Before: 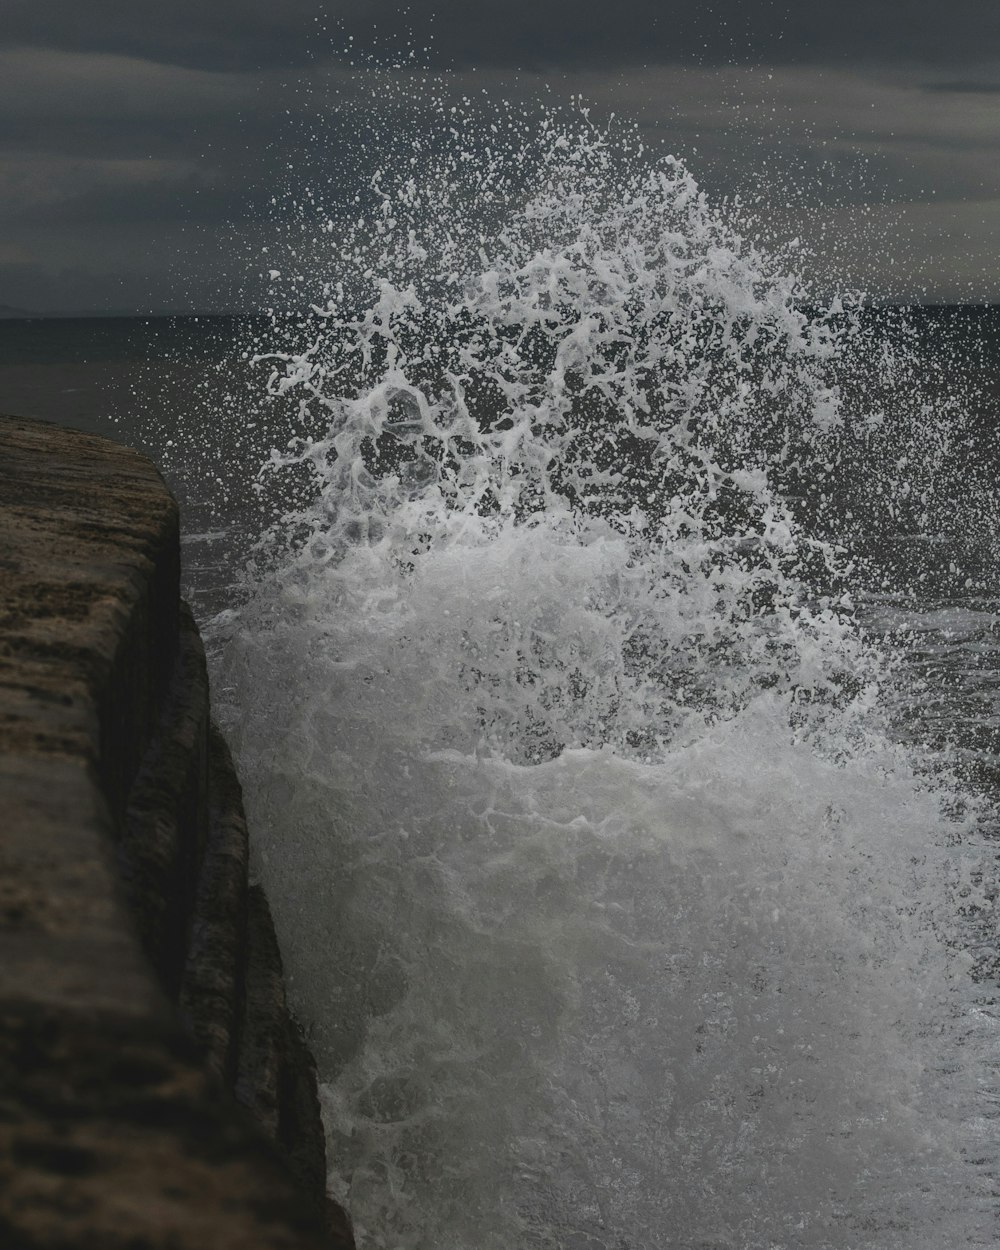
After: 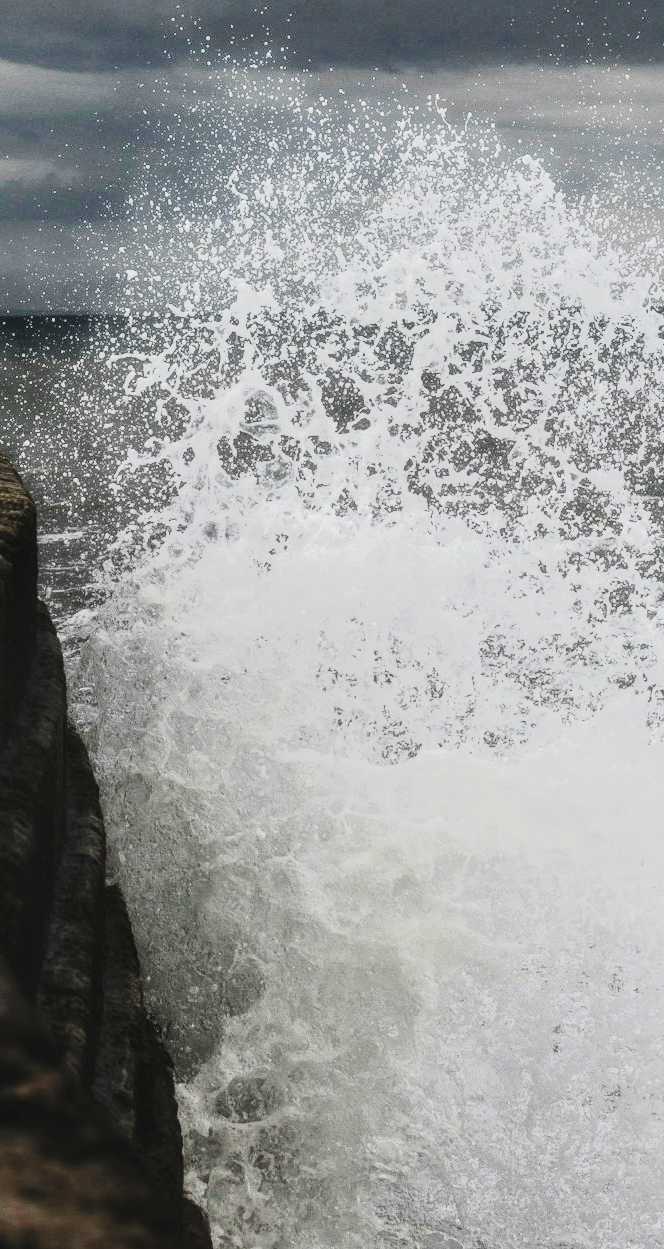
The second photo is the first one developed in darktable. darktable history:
tone equalizer: -8 EV -0.488 EV, -7 EV -0.304 EV, -6 EV -0.068 EV, -5 EV 0.441 EV, -4 EV 0.966 EV, -3 EV 0.807 EV, -2 EV -0.009 EV, -1 EV 0.134 EV, +0 EV -0.034 EV, edges refinement/feathering 500, mask exposure compensation -1.57 EV, preserve details no
base curve: curves: ch0 [(0, 0) (0.028, 0.03) (0.121, 0.232) (0.46, 0.748) (0.859, 0.968) (1, 1)], preserve colors none
local contrast: on, module defaults
haze removal: strength -0.11, compatibility mode true, adaptive false
crop and rotate: left 14.305%, right 19.207%
